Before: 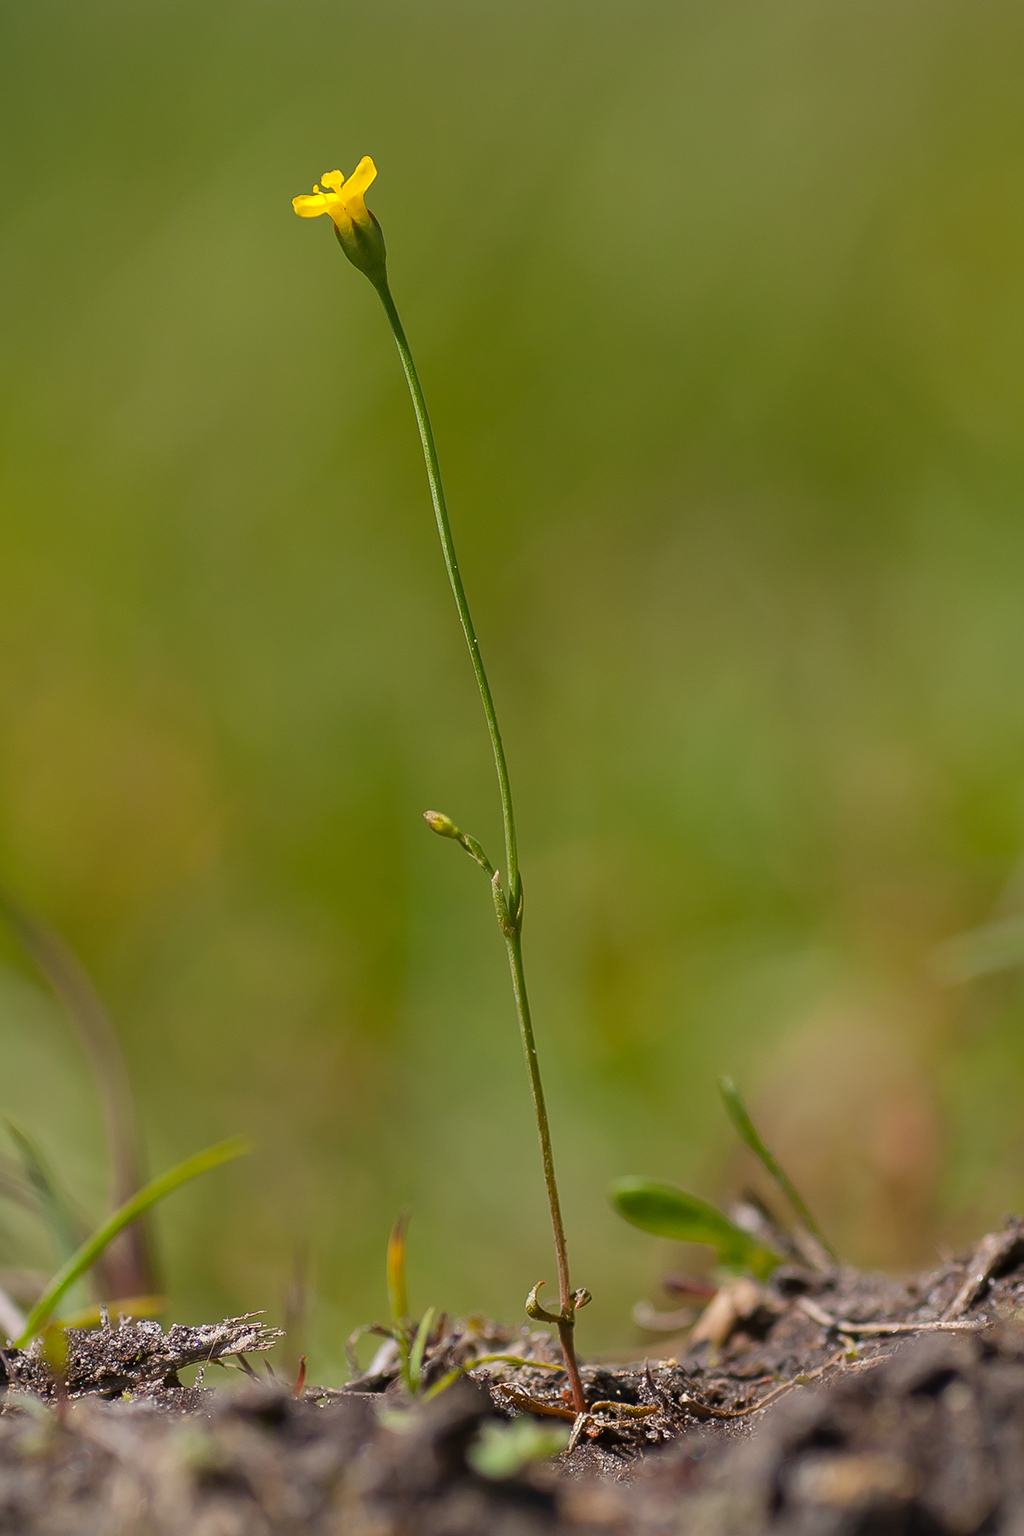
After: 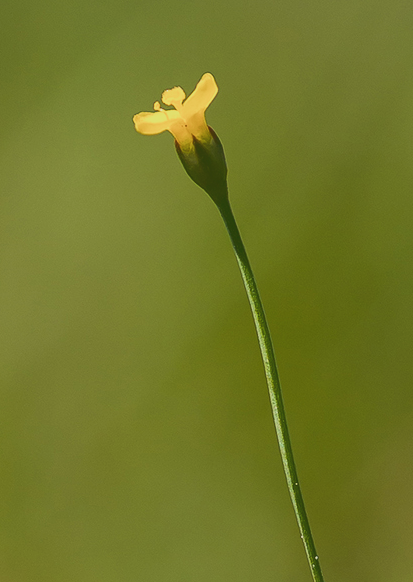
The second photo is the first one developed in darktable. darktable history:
crop: left 15.545%, top 5.458%, right 44.107%, bottom 56.631%
tone curve: curves: ch0 [(0, 0) (0.003, 0.235) (0.011, 0.235) (0.025, 0.235) (0.044, 0.235) (0.069, 0.235) (0.1, 0.237) (0.136, 0.239) (0.177, 0.243) (0.224, 0.256) (0.277, 0.287) (0.335, 0.329) (0.399, 0.391) (0.468, 0.476) (0.543, 0.574) (0.623, 0.683) (0.709, 0.778) (0.801, 0.869) (0.898, 0.924) (1, 1)], color space Lab, linked channels, preserve colors none
filmic rgb: black relative exposure -6.94 EV, white relative exposure 5.68 EV, hardness 2.85, color science v4 (2020)
